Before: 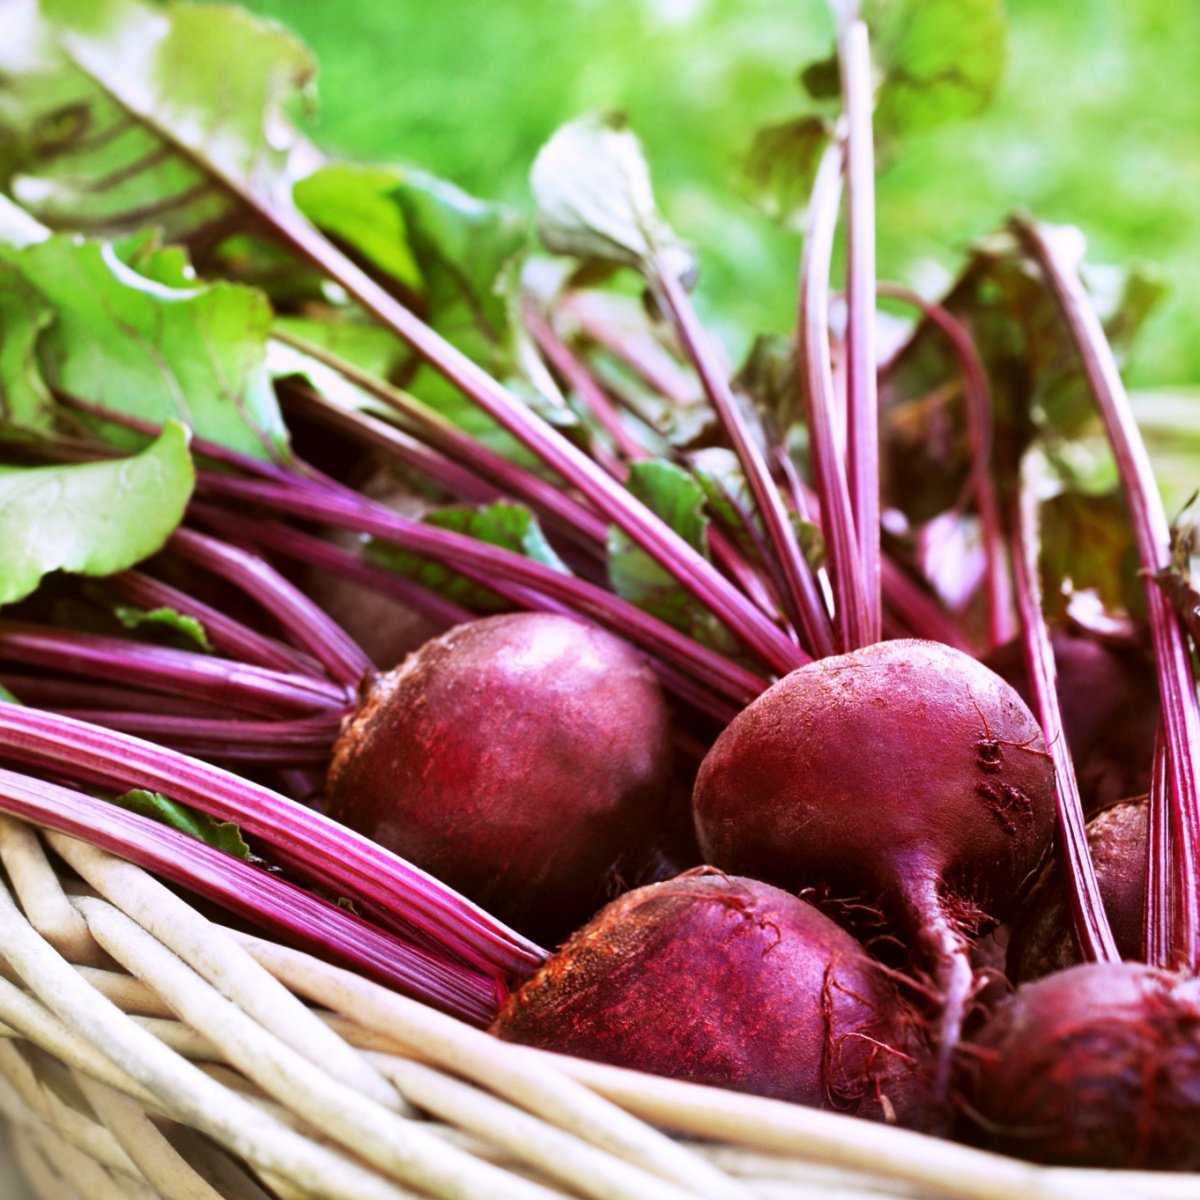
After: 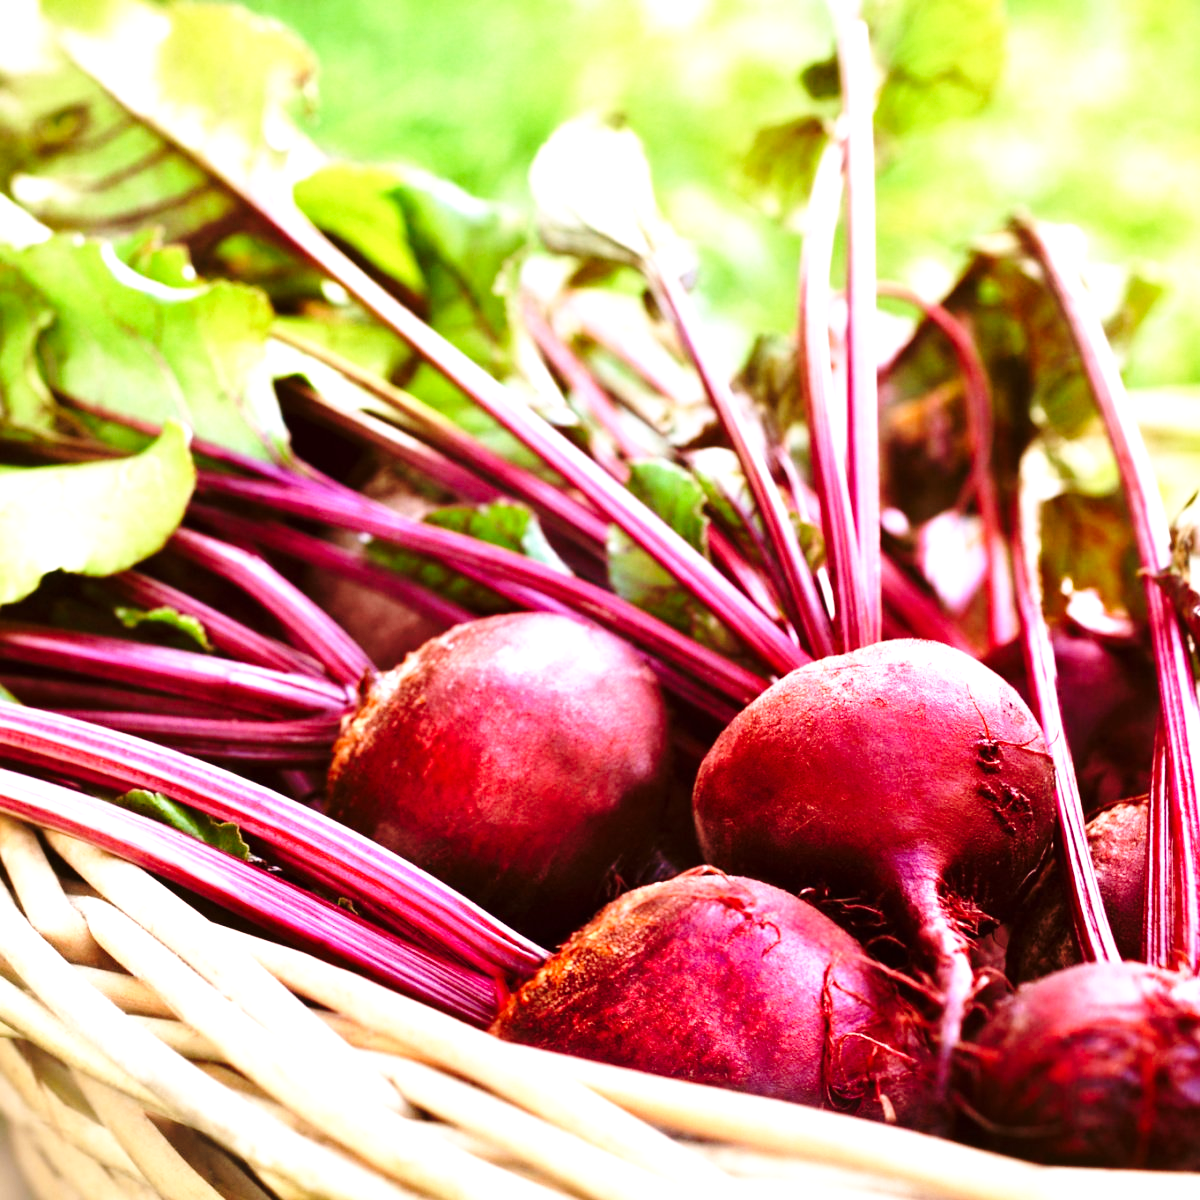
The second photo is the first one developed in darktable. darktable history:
white balance: red 1.127, blue 0.943
levels: levels [0, 0.476, 0.951]
base curve: curves: ch0 [(0, 0) (0.028, 0.03) (0.121, 0.232) (0.46, 0.748) (0.859, 0.968) (1, 1)], preserve colors none
